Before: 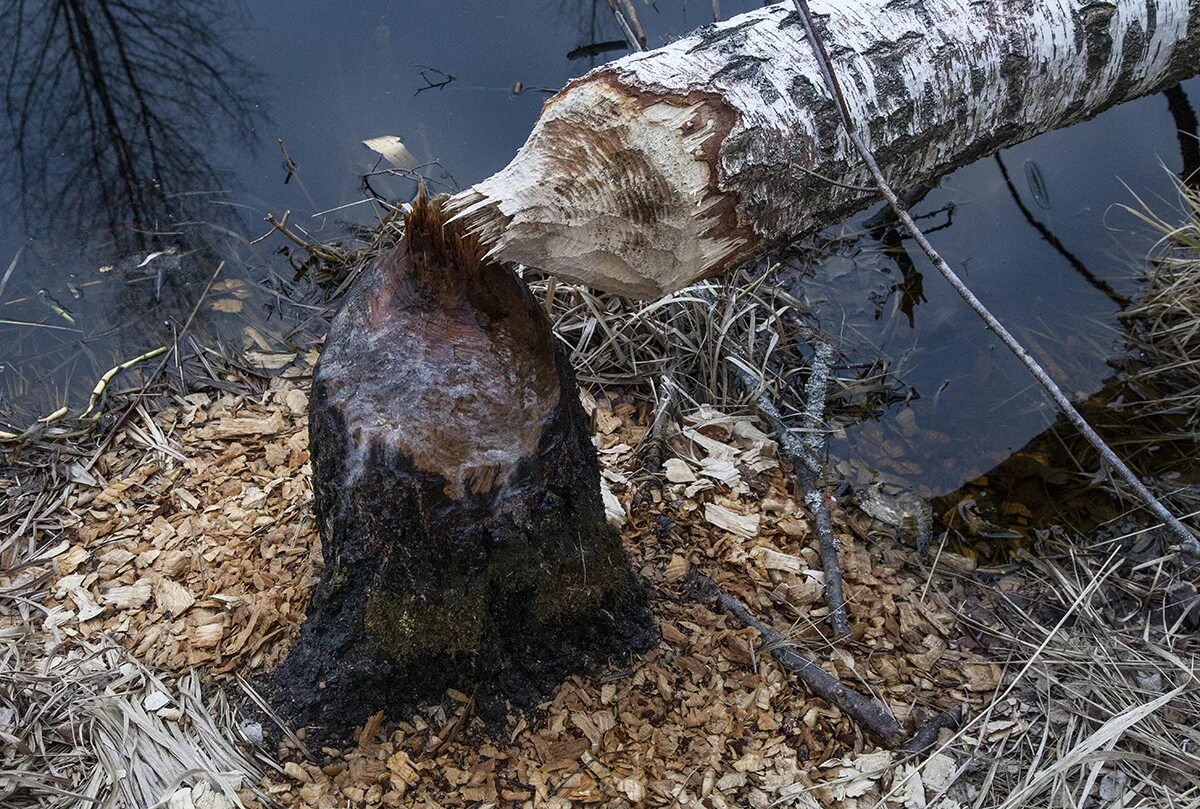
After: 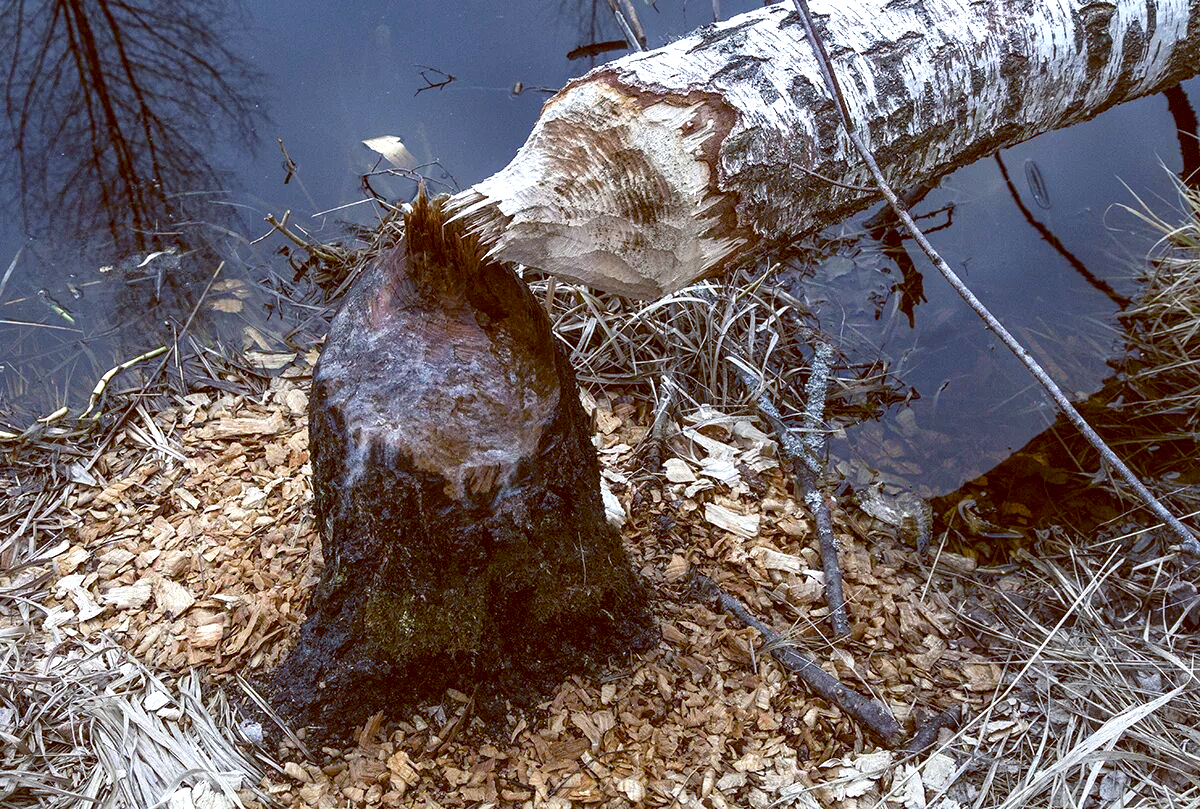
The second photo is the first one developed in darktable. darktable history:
exposure: black level correction 0, exposure 0.6 EV, compensate highlight preservation false
color balance: lift [1, 1.015, 1.004, 0.985], gamma [1, 0.958, 0.971, 1.042], gain [1, 0.956, 0.977, 1.044]
